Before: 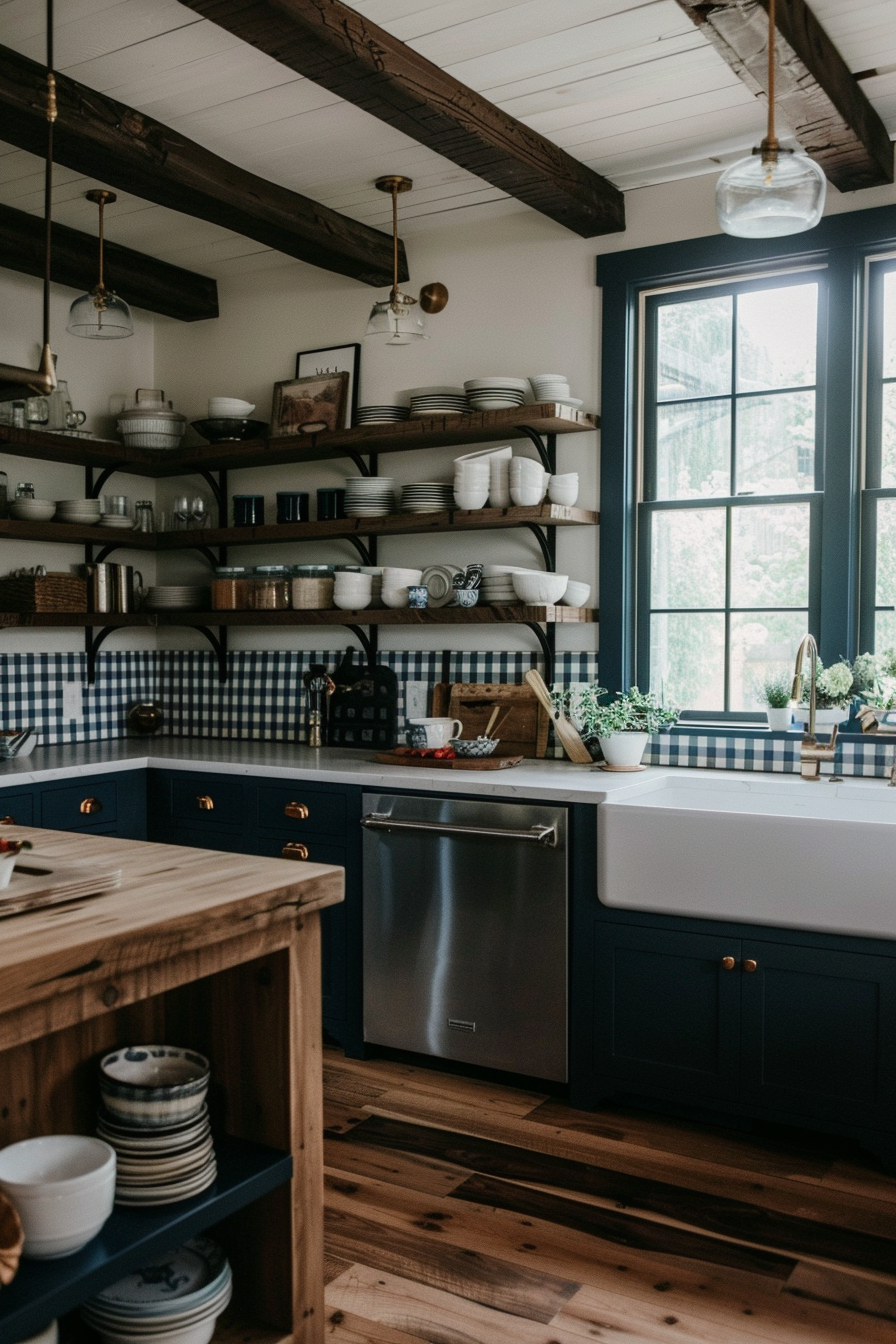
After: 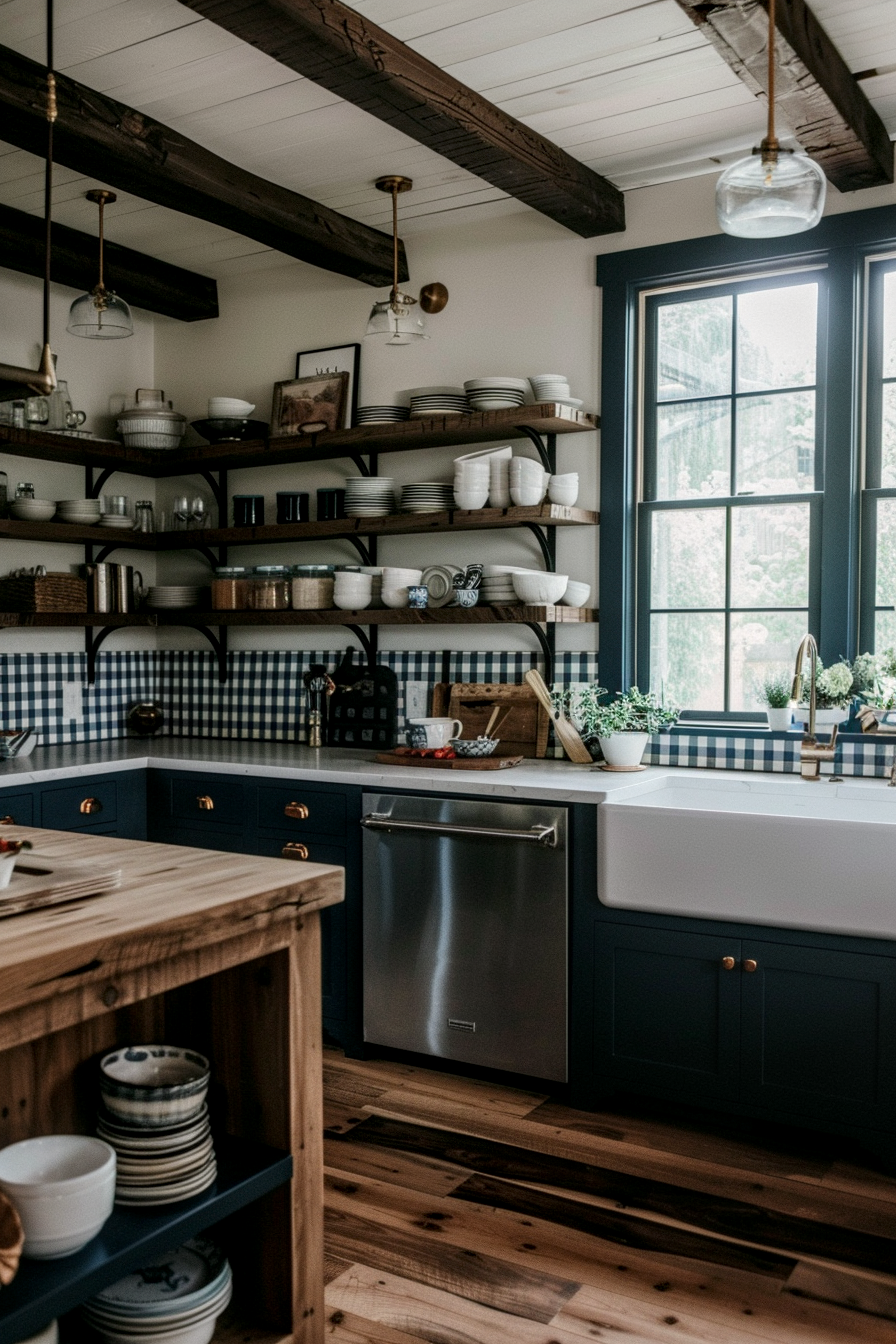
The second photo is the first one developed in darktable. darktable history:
tone equalizer: on, module defaults
local contrast: detail 130%
